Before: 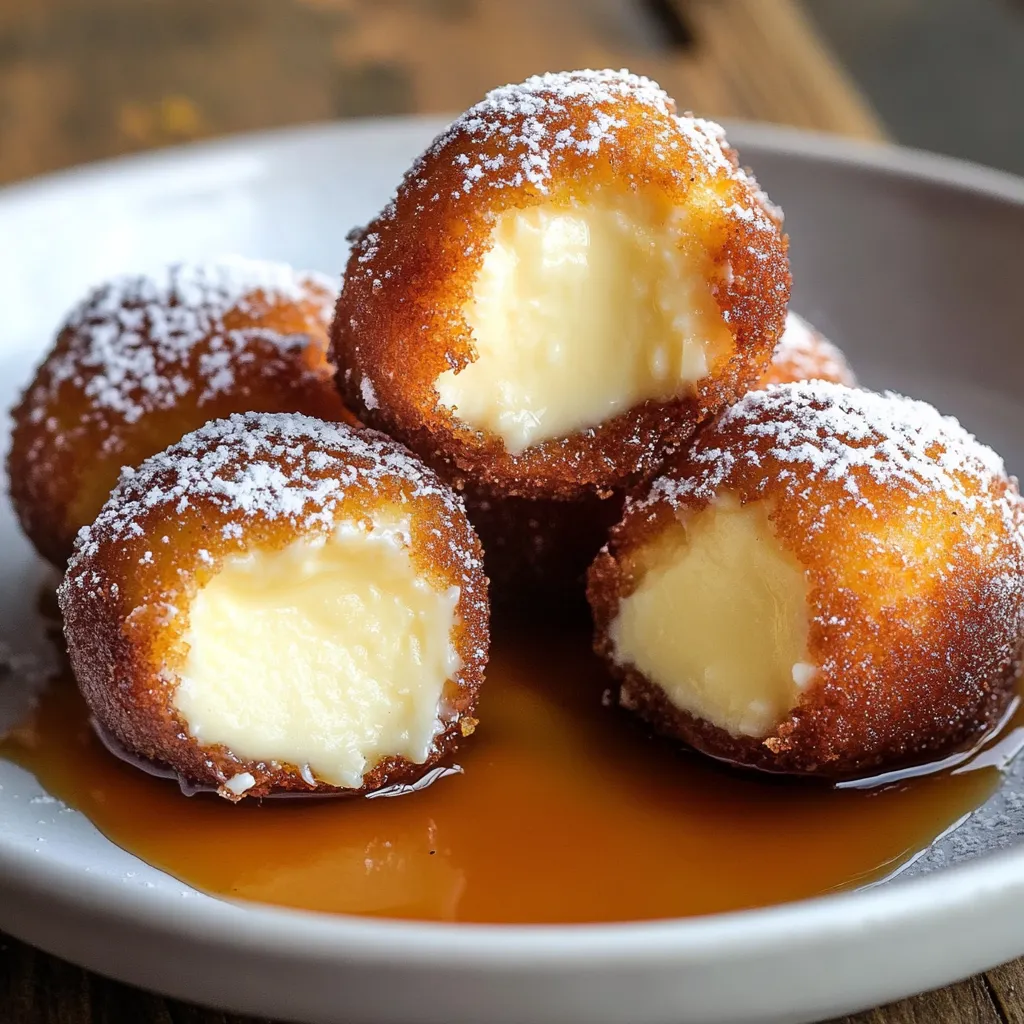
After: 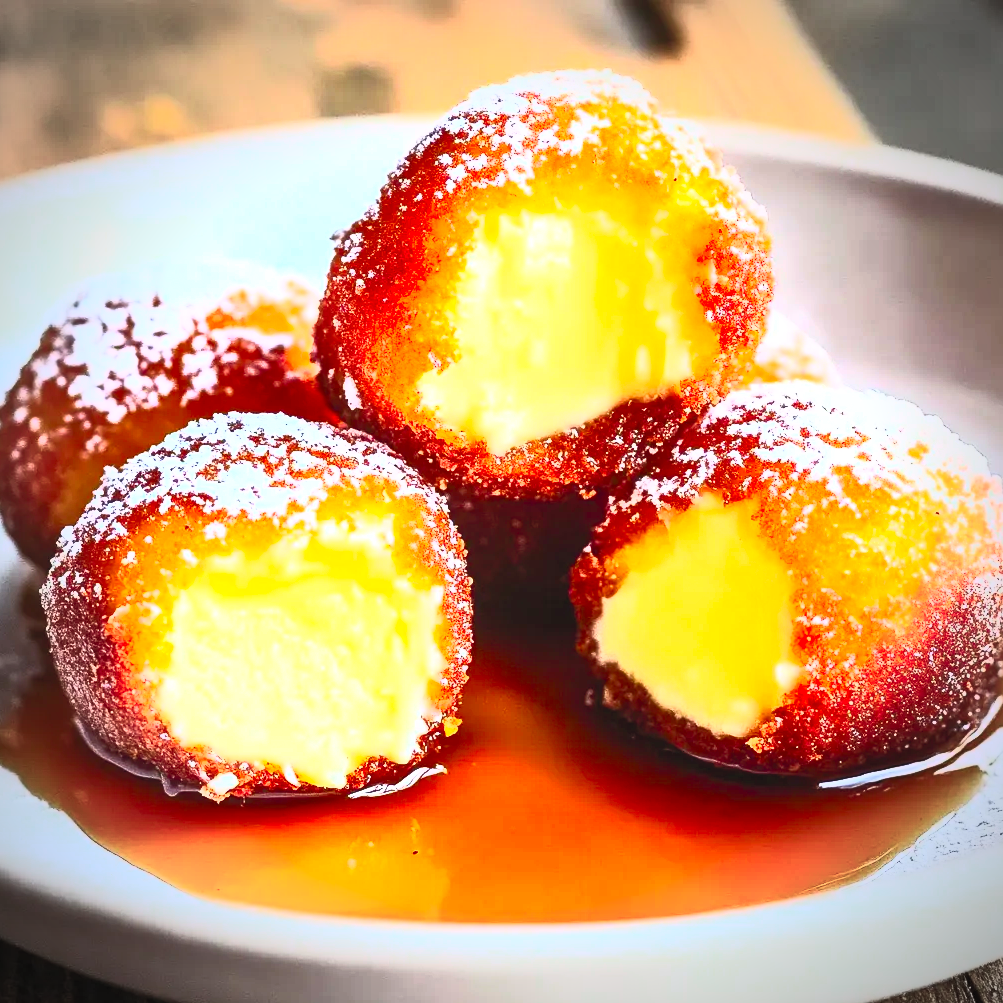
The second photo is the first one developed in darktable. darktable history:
vignetting: fall-off start 74.49%, fall-off radius 65.9%, brightness -0.628, saturation -0.68
exposure: black level correction 0, exposure 0.6 EV, compensate exposure bias true, compensate highlight preservation false
crop: left 1.743%, right 0.268%, bottom 2.011%
tone equalizer: on, module defaults
contrast brightness saturation: contrast 1, brightness 1, saturation 1
